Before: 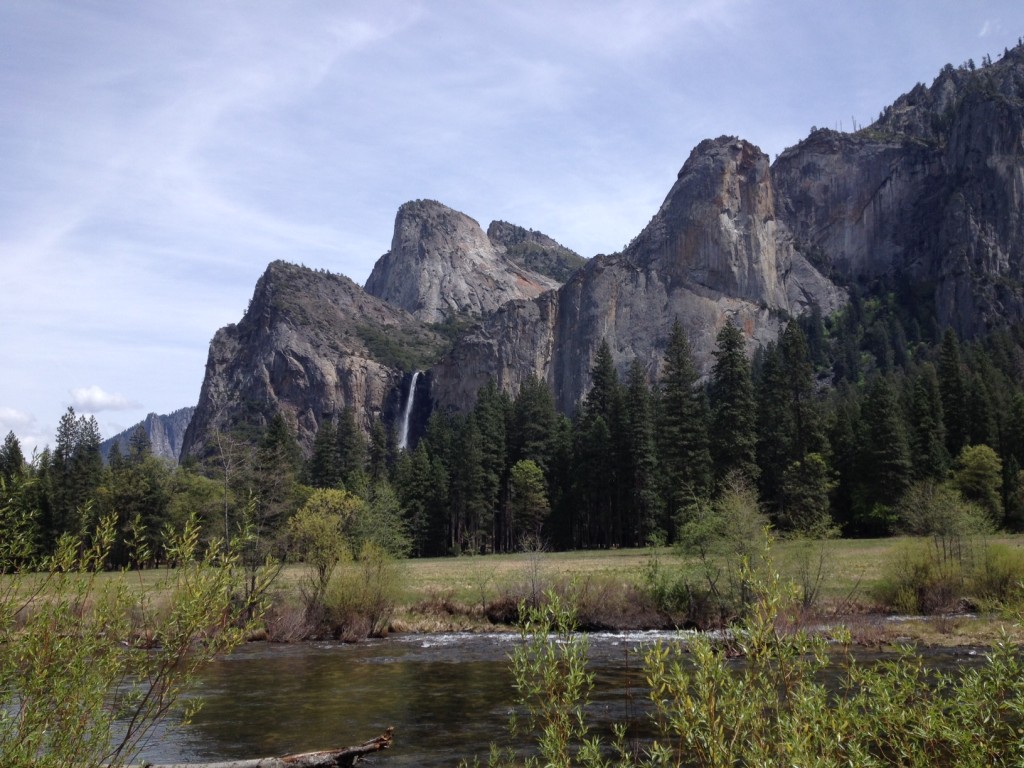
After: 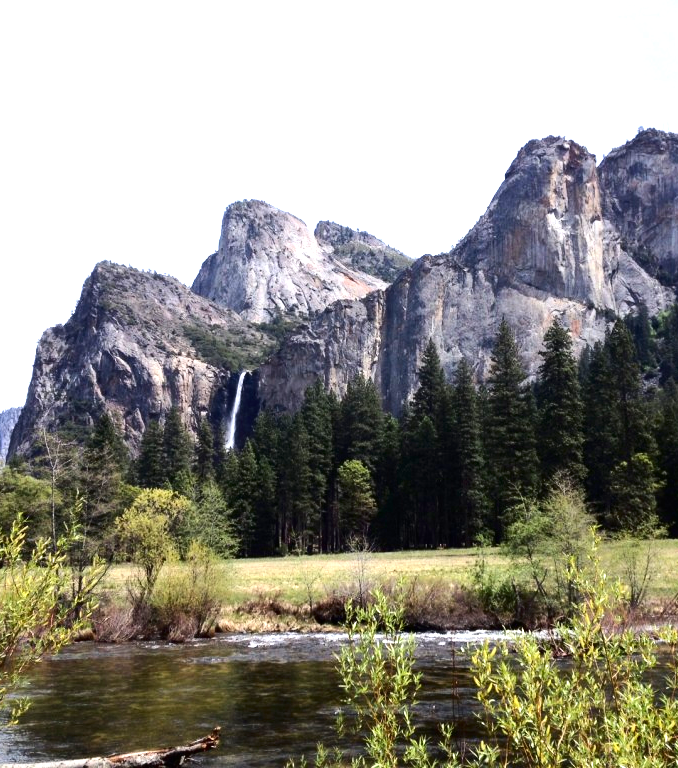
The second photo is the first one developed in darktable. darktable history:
exposure: black level correction 0, exposure 1.103 EV, compensate highlight preservation false
crop: left 16.965%, right 16.751%
tone equalizer: -8 EV -0.413 EV, -7 EV -0.414 EV, -6 EV -0.318 EV, -5 EV -0.195 EV, -3 EV 0.204 EV, -2 EV 0.355 EV, -1 EV 0.407 EV, +0 EV 0.398 EV
contrast brightness saturation: contrast 0.203, brightness -0.106, saturation 0.103
